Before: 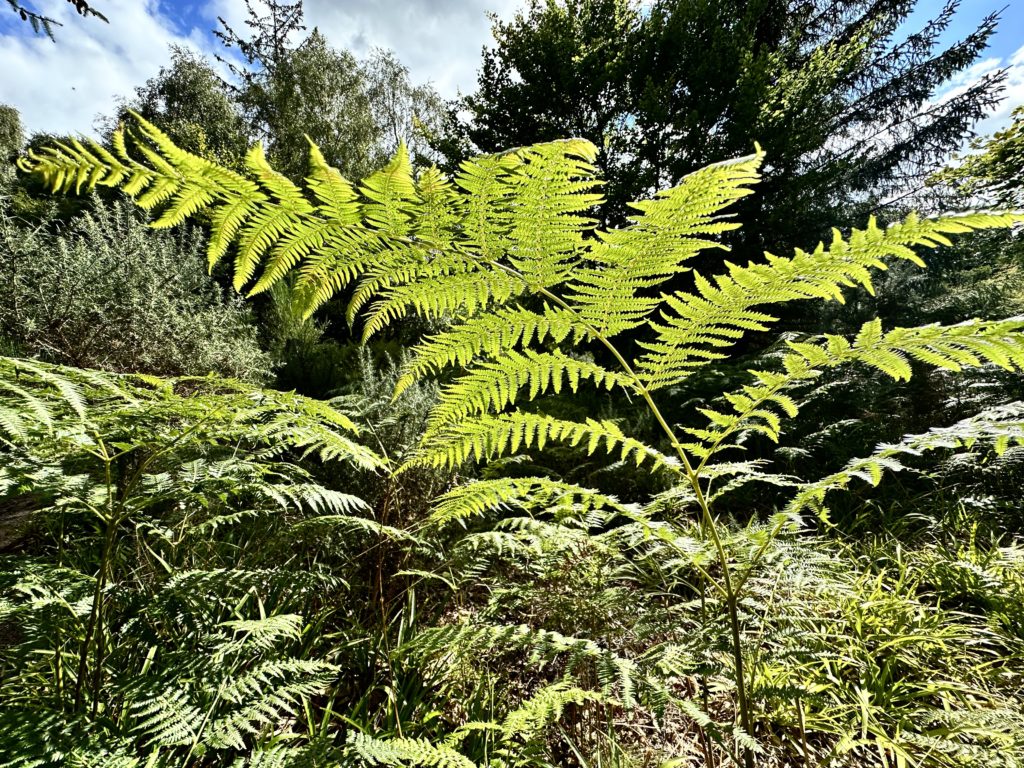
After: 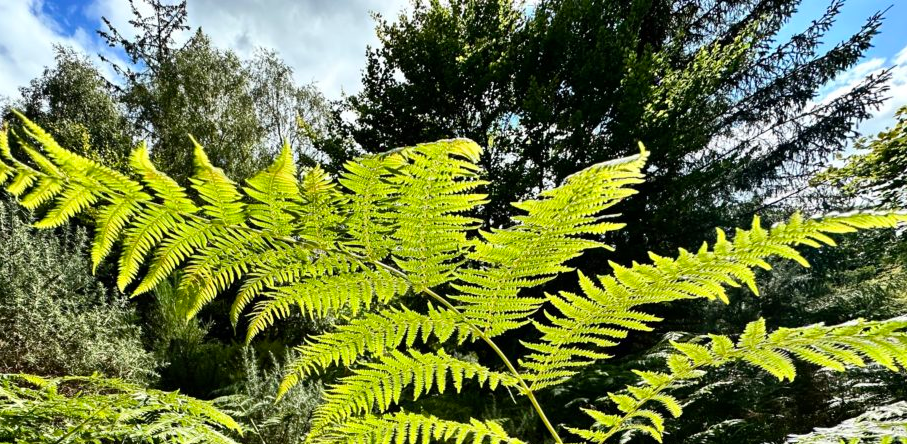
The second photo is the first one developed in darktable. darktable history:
crop and rotate: left 11.351%, bottom 42.146%
